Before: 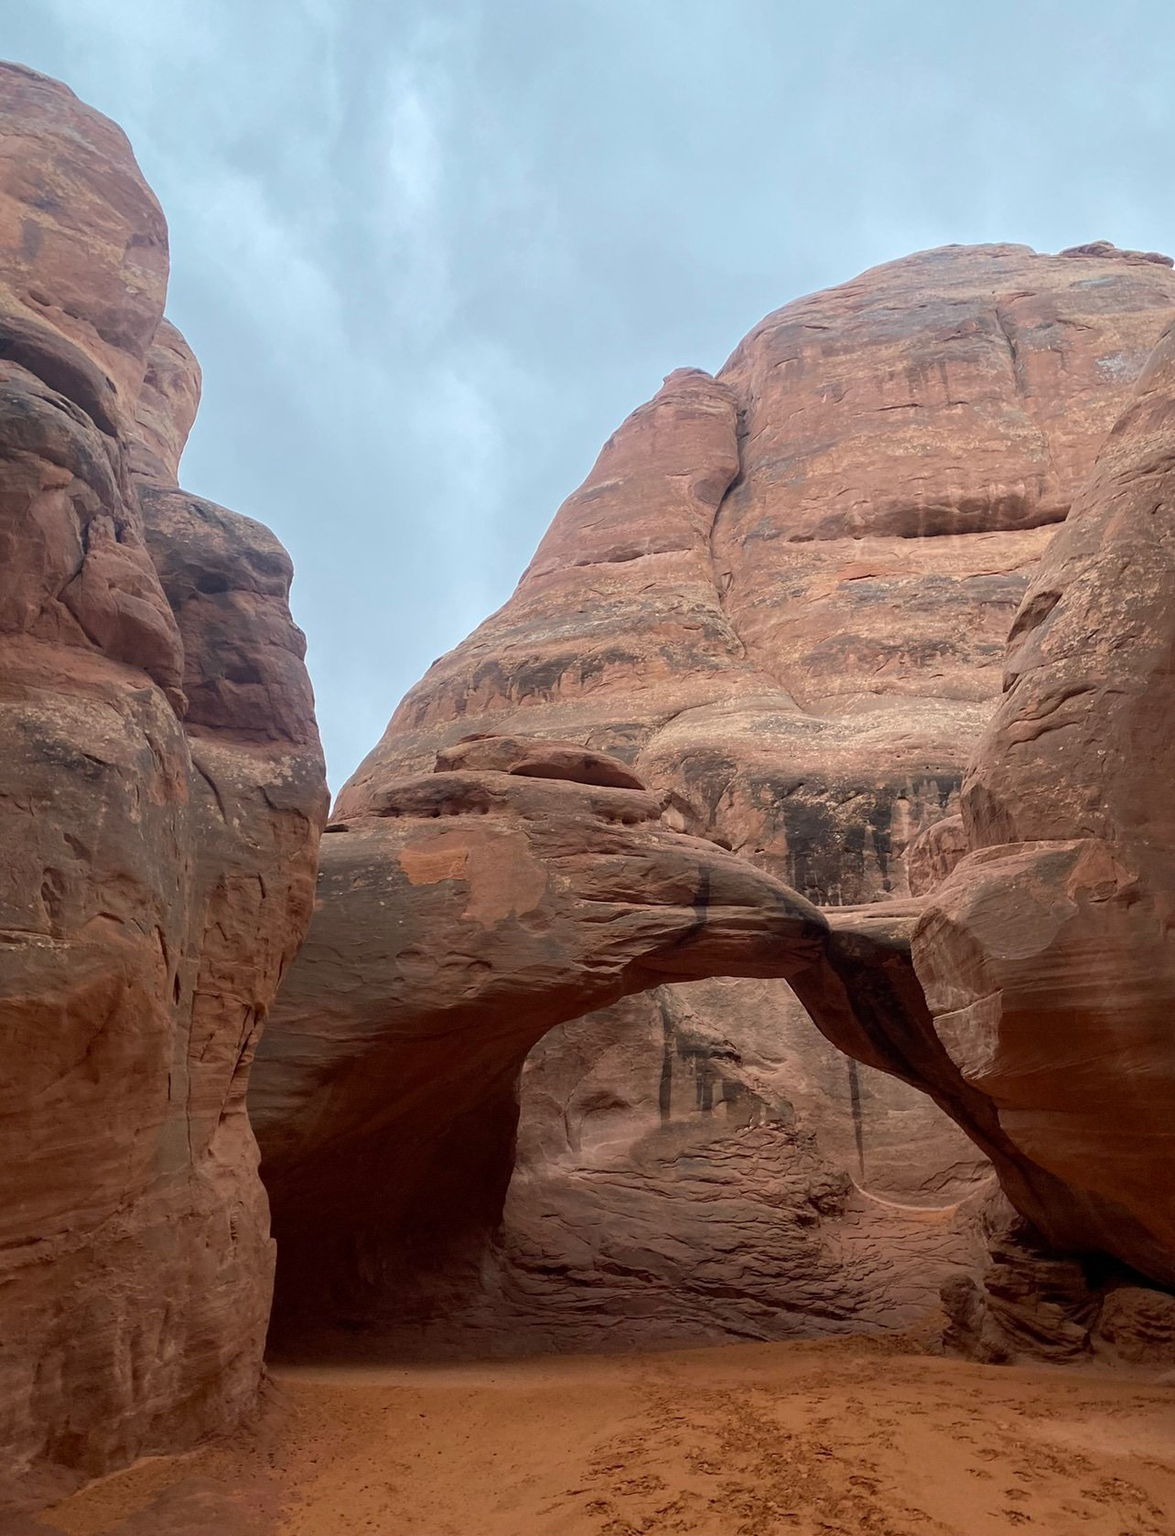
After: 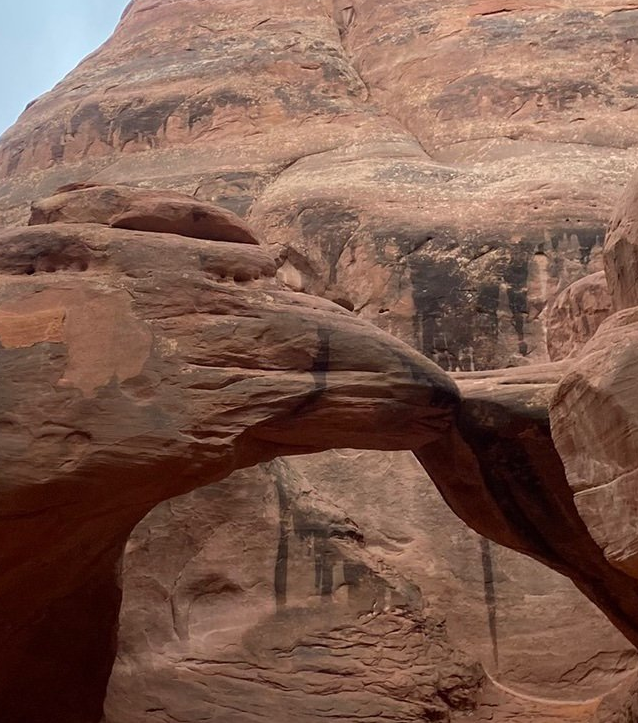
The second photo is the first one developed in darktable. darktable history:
crop: left 34.81%, top 36.925%, right 14.714%, bottom 20.006%
